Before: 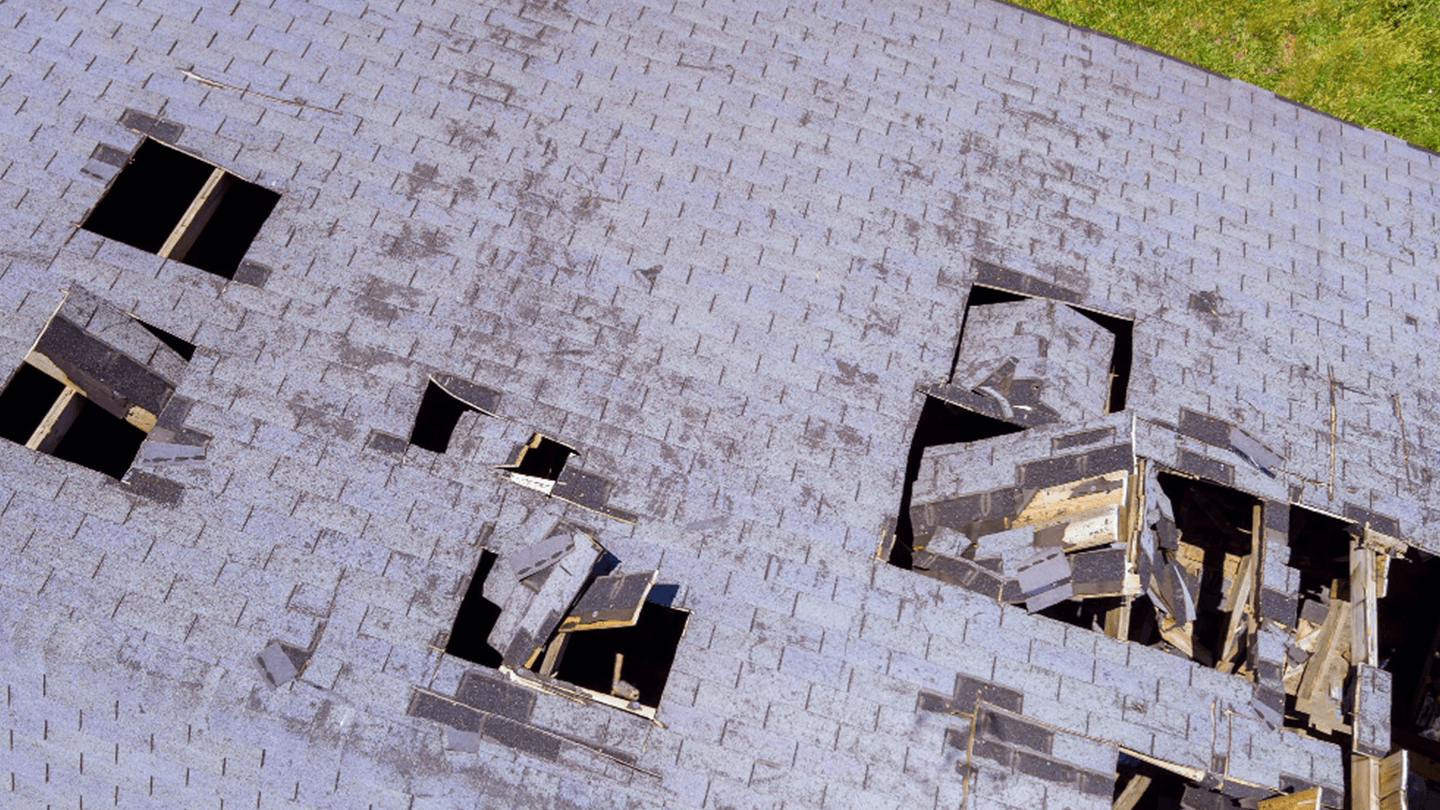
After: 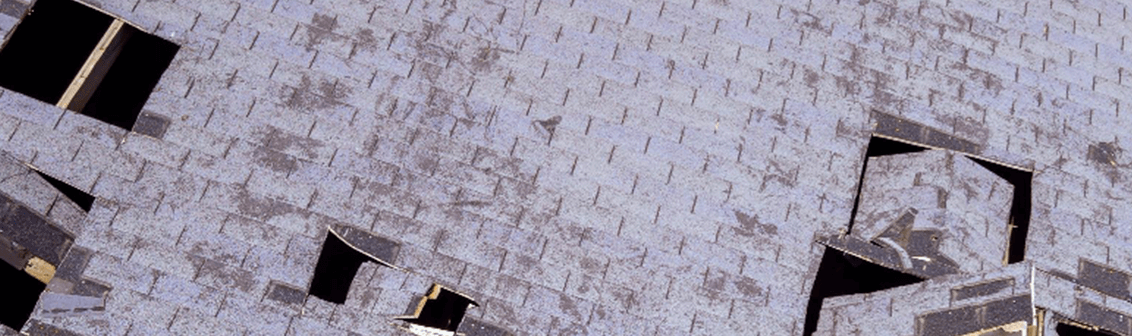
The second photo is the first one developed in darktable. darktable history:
crop: left 7.039%, top 18.477%, right 14.334%, bottom 39.995%
